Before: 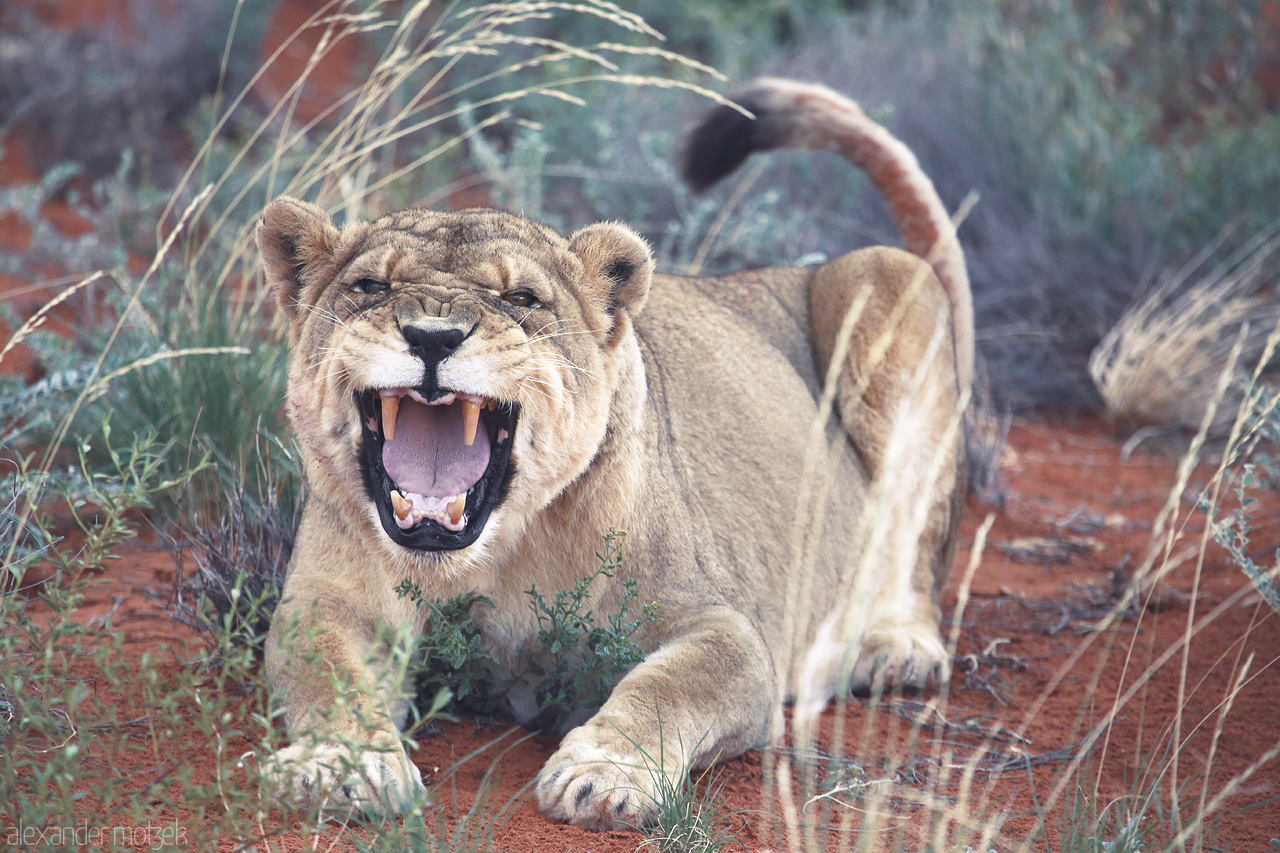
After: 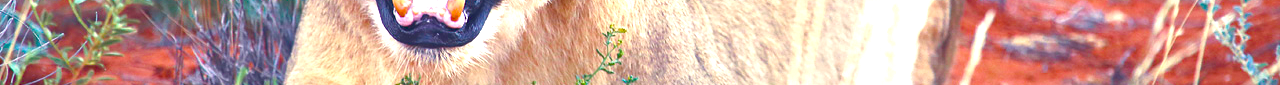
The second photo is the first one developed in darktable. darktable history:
color balance rgb: linear chroma grading › global chroma 25%, perceptual saturation grading › global saturation 40%, perceptual saturation grading › highlights -50%, perceptual saturation grading › shadows 30%, perceptual brilliance grading › global brilliance 25%, global vibrance 60%
crop and rotate: top 59.084%, bottom 30.916%
